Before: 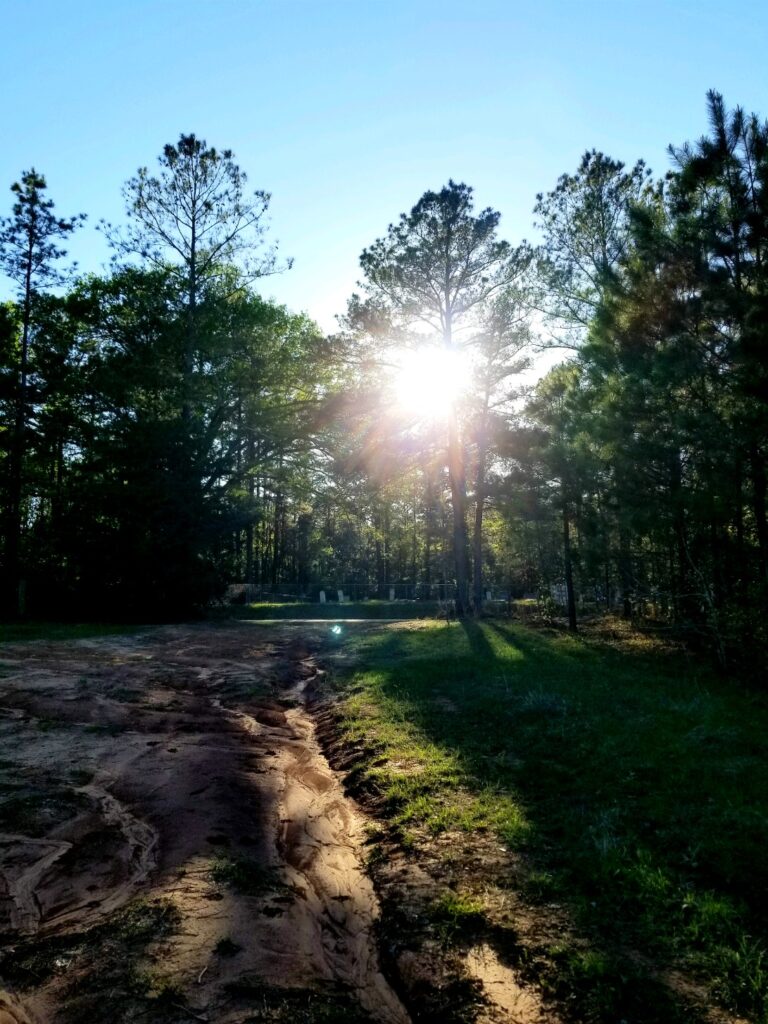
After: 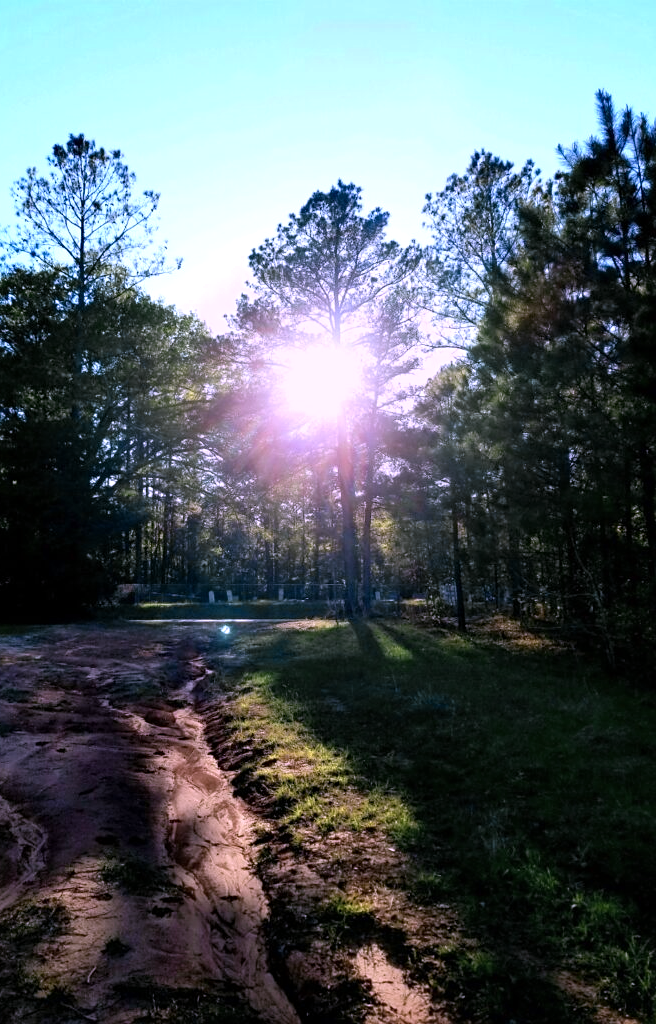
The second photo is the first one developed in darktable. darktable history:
sharpen: amount 0.206
crop and rotate: left 14.539%
color zones: curves: ch0 [(0, 0.485) (0.178, 0.476) (0.261, 0.623) (0.411, 0.403) (0.708, 0.603) (0.934, 0.412)]; ch1 [(0.003, 0.485) (0.149, 0.496) (0.229, 0.584) (0.326, 0.551) (0.484, 0.262) (0.757, 0.643)]
color correction: highlights a* 15.17, highlights b* -25.73
